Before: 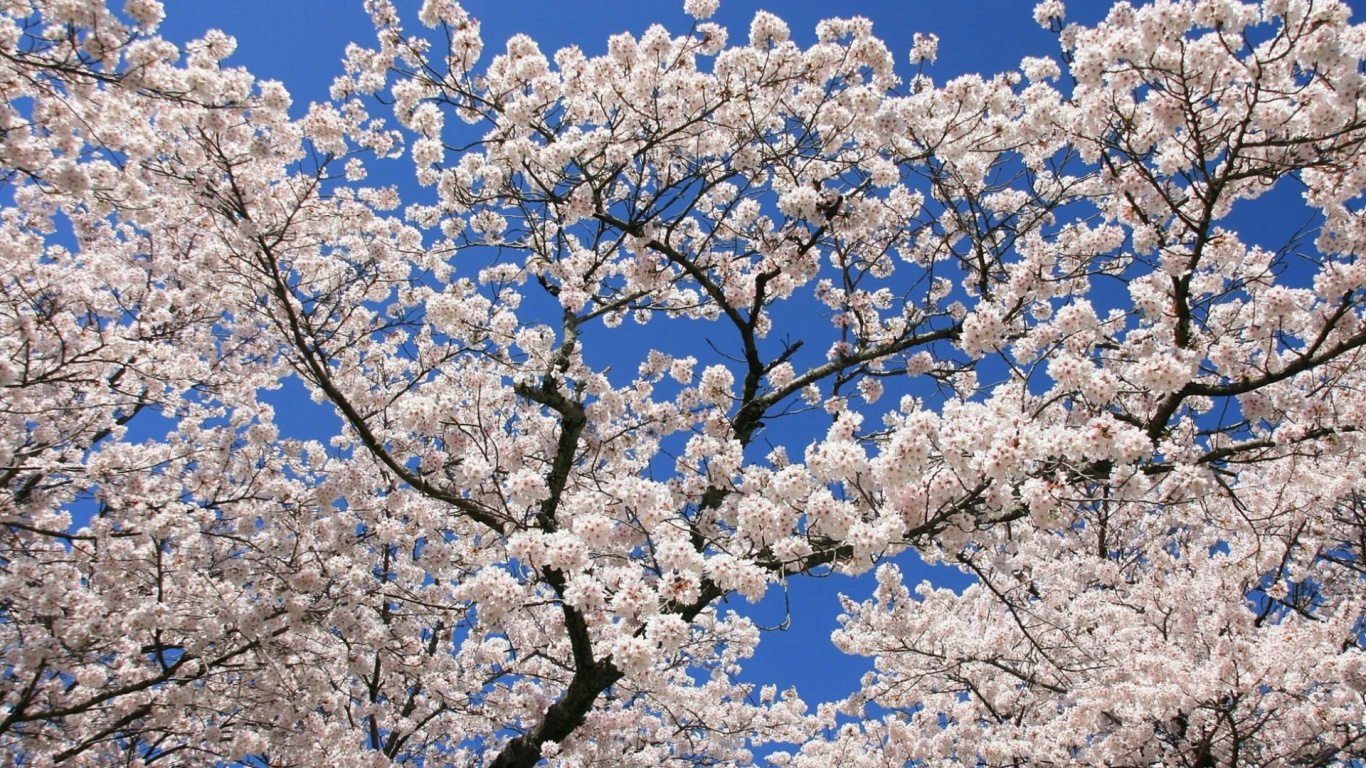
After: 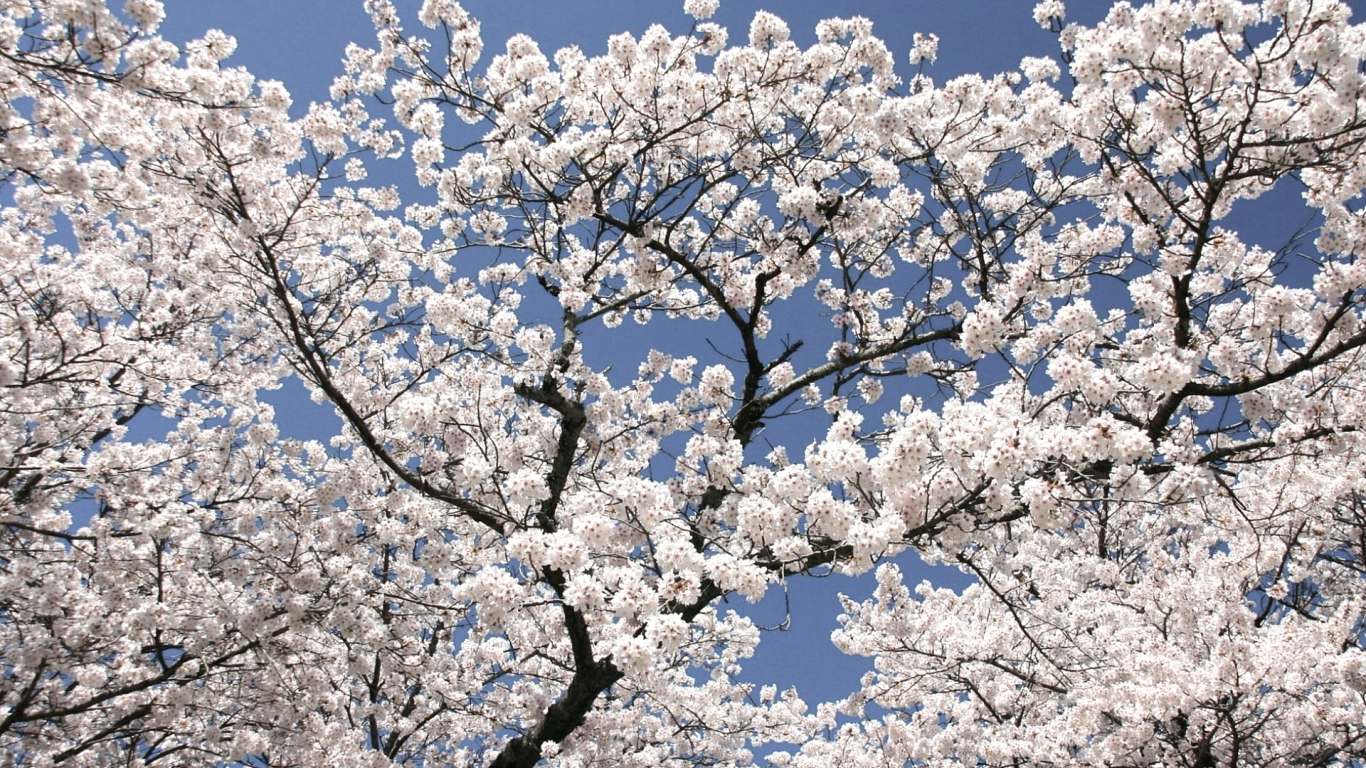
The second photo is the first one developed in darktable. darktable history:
color zones: curves: ch0 [(0.018, 0.548) (0.224, 0.64) (0.425, 0.447) (0.675, 0.575) (0.732, 0.579)]; ch1 [(0.066, 0.487) (0.25, 0.5) (0.404, 0.43) (0.75, 0.421) (0.956, 0.421)]; ch2 [(0.044, 0.561) (0.215, 0.465) (0.399, 0.544) (0.465, 0.548) (0.614, 0.447) (0.724, 0.43) (0.882, 0.623) (0.956, 0.632)]
exposure: exposure 0.207 EV, compensate highlight preservation false
contrast brightness saturation: contrast 0.1, saturation -0.361
